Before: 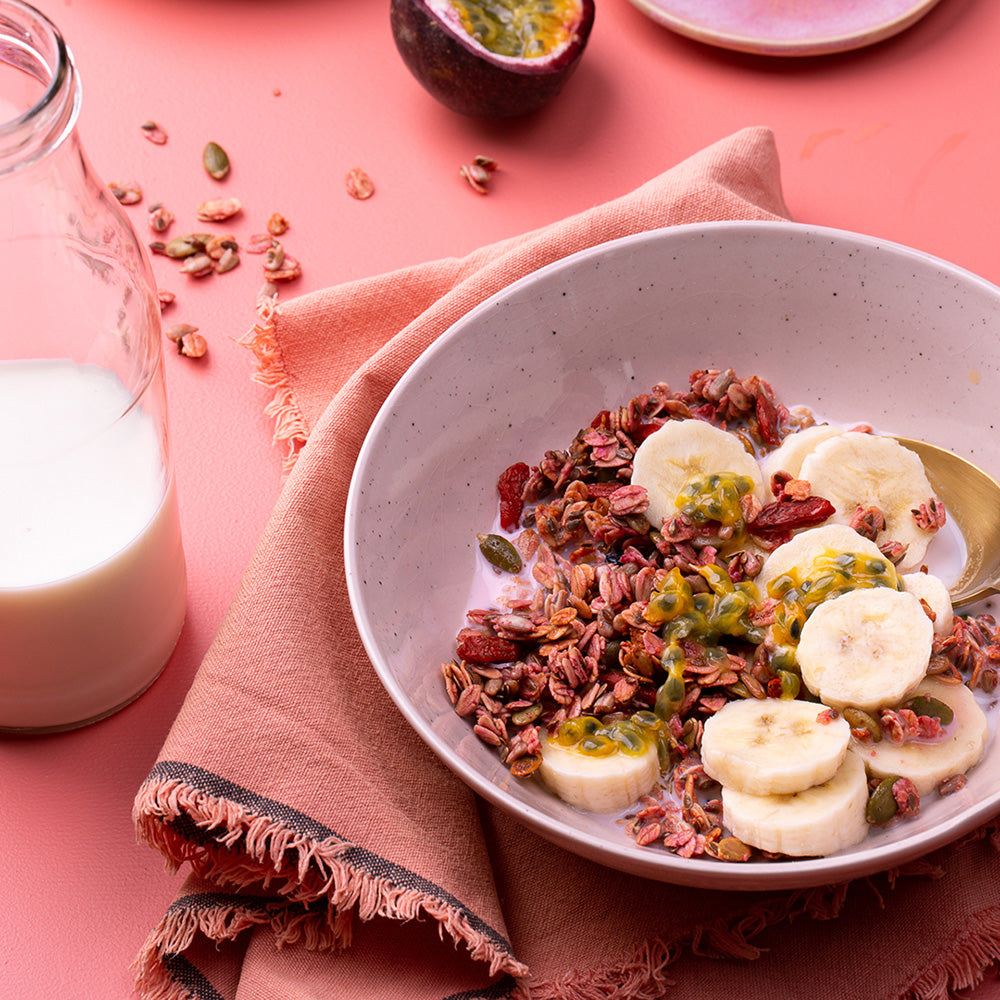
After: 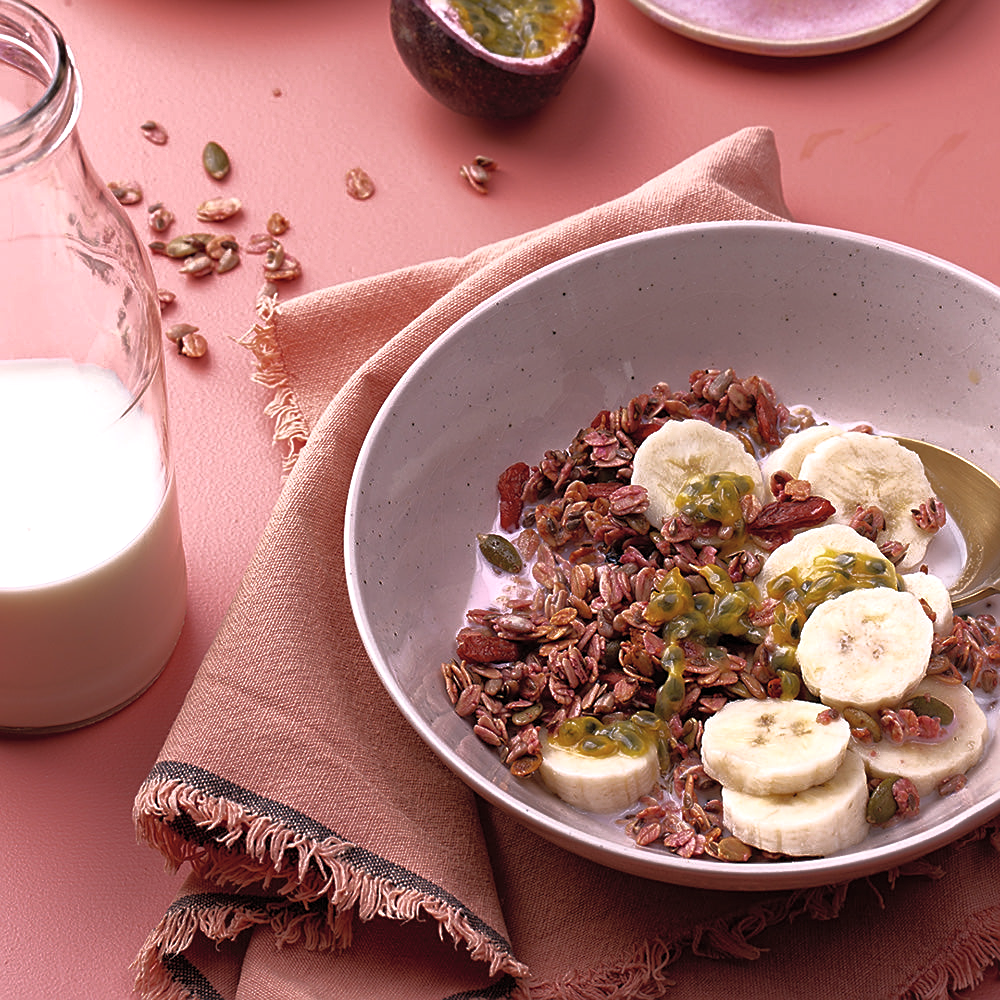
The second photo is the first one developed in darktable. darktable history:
contrast brightness saturation: brightness 0.142
base curve: curves: ch0 [(0, 0) (0.564, 0.291) (0.802, 0.731) (1, 1)], preserve colors average RGB
exposure: exposure 0.202 EV, compensate highlight preservation false
sharpen: on, module defaults
